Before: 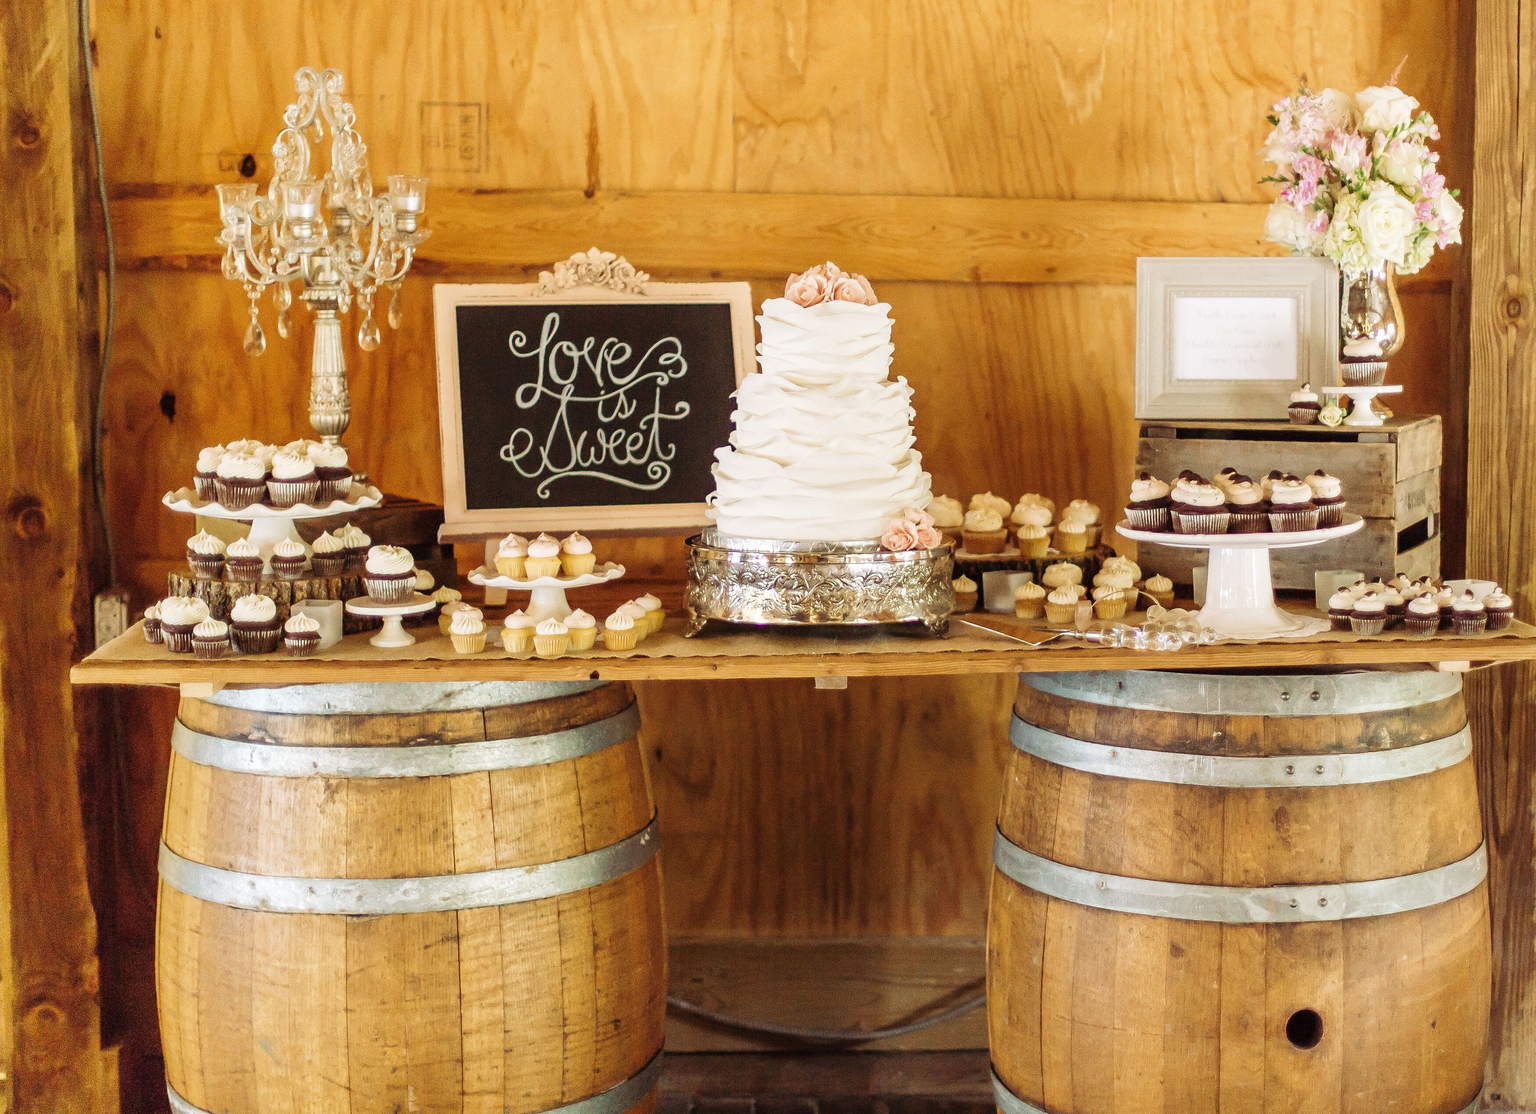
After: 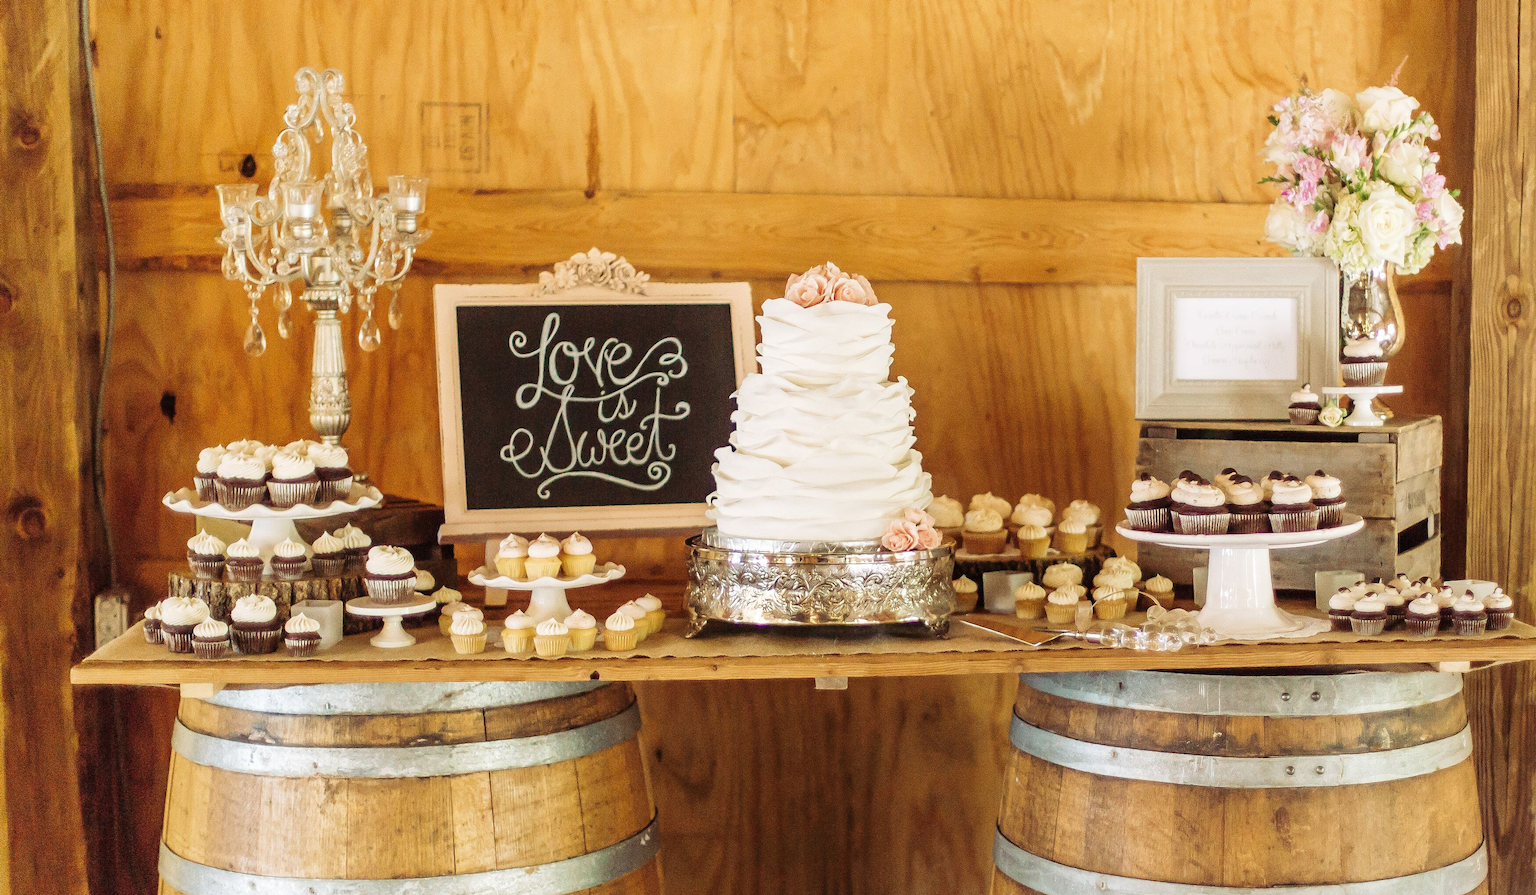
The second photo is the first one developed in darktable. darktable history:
crop: bottom 19.638%
